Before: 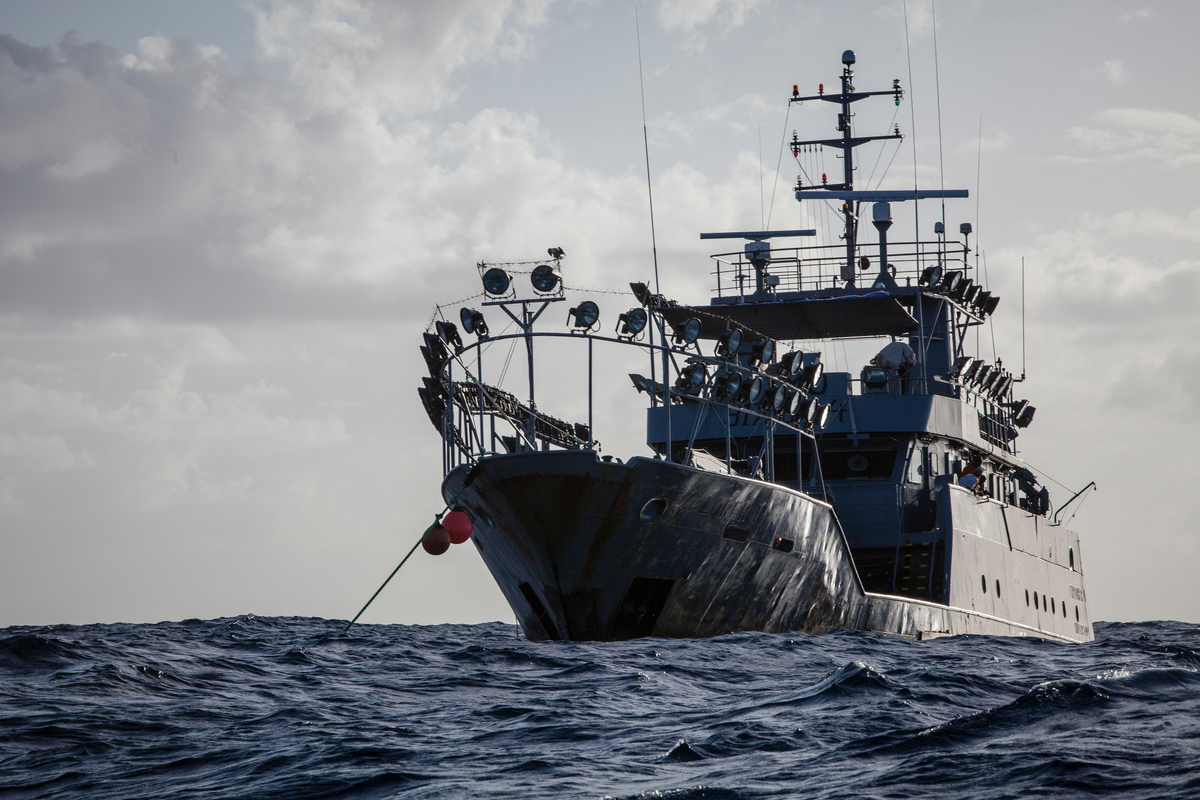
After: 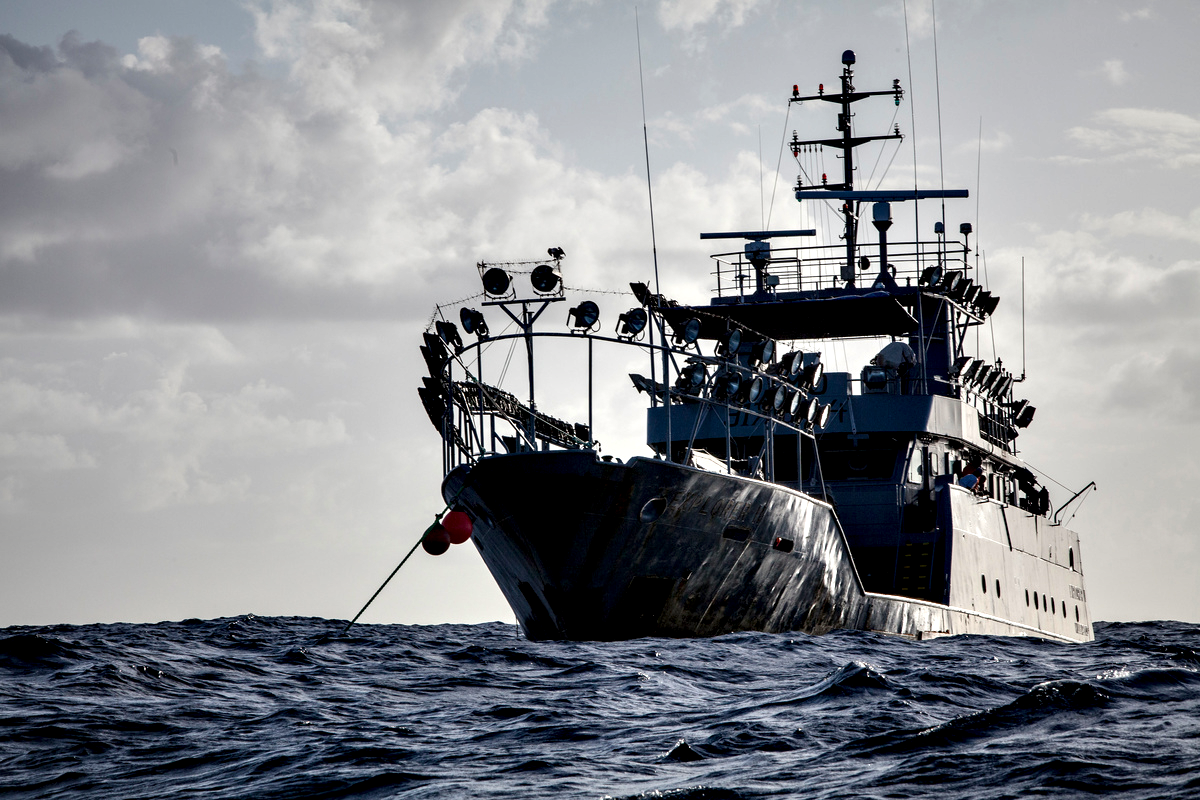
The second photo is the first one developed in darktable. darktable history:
tone equalizer: on, module defaults
contrast equalizer: y [[0.6 ×6], [0.55 ×6], [0 ×6], [0 ×6], [0 ×6]]
